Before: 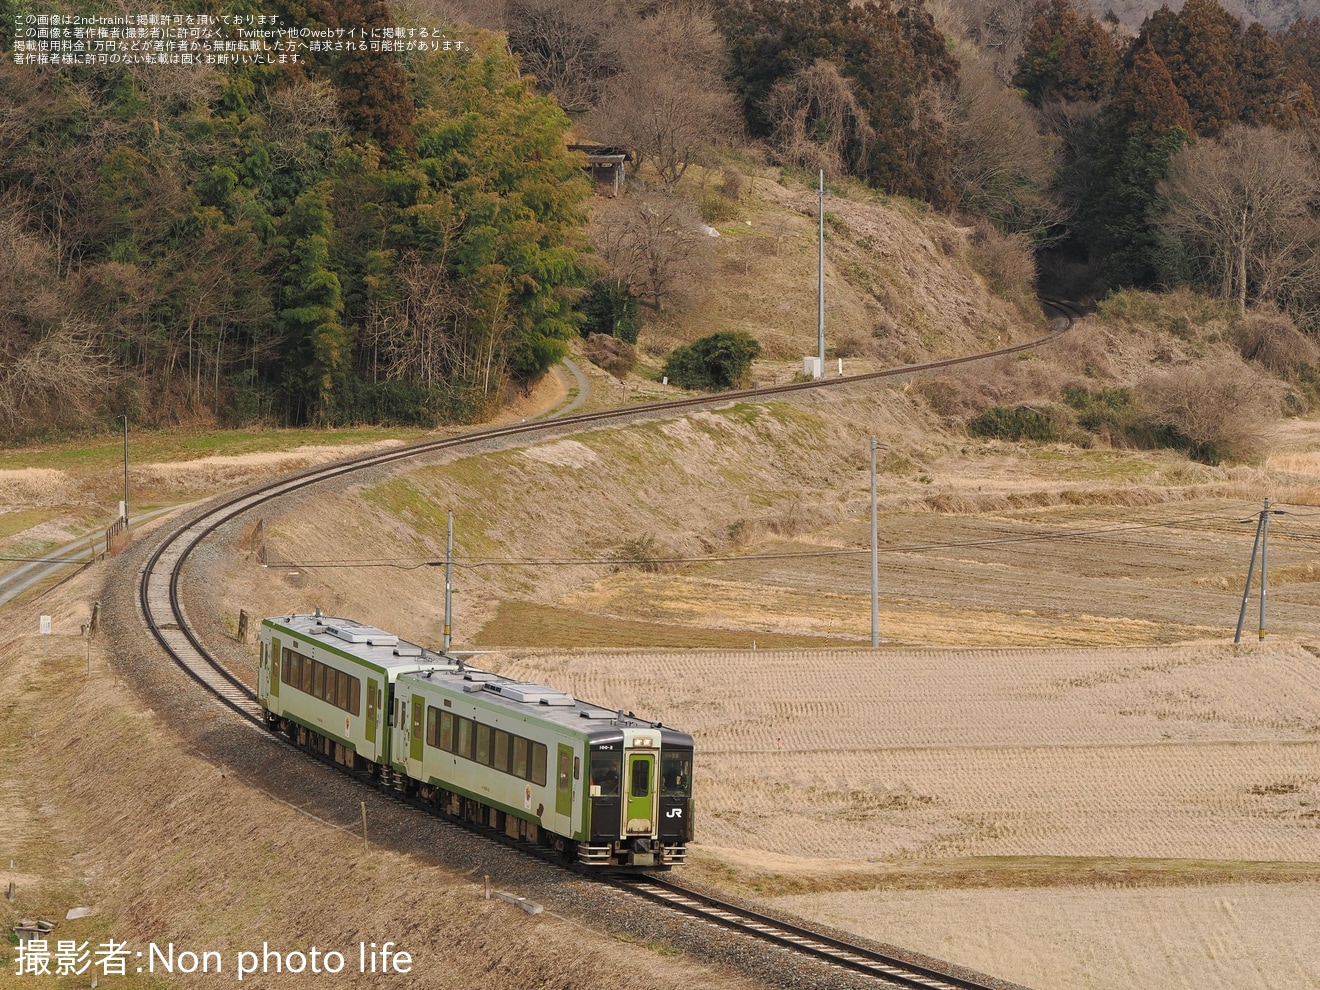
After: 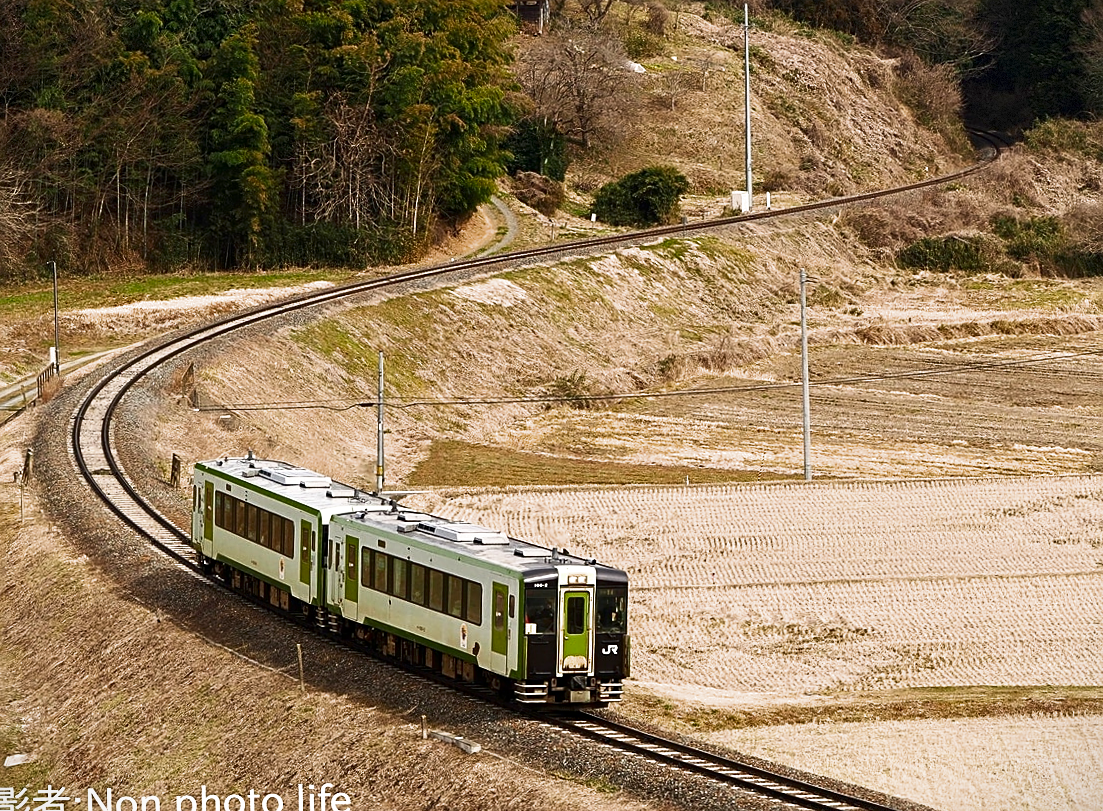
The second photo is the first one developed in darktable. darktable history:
filmic rgb: black relative exposure -9.5 EV, white relative exposure 3.02 EV, hardness 6.12
crop and rotate: left 4.842%, top 15.51%, right 10.668%
rotate and perspective: rotation -1°, crop left 0.011, crop right 0.989, crop top 0.025, crop bottom 0.975
exposure: black level correction 0, exposure 1.1 EV, compensate exposure bias true, compensate highlight preservation false
sharpen: on, module defaults
vignetting: fall-off start 100%, fall-off radius 71%, brightness -0.434, saturation -0.2, width/height ratio 1.178, dithering 8-bit output, unbound false
contrast brightness saturation: brightness -0.52
